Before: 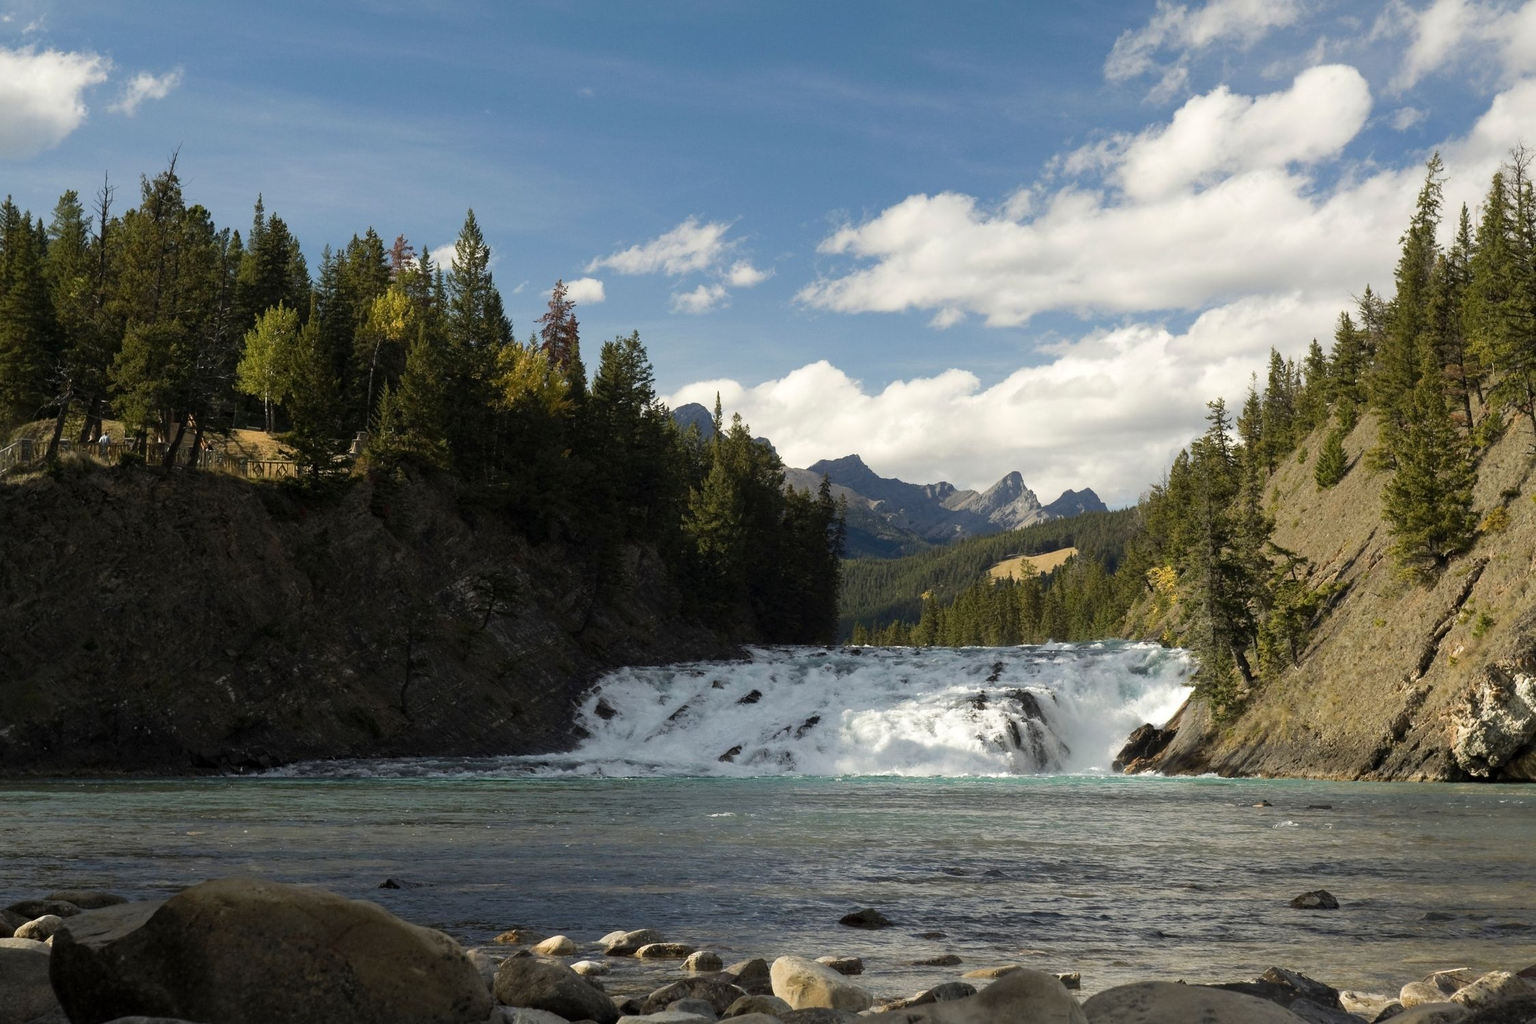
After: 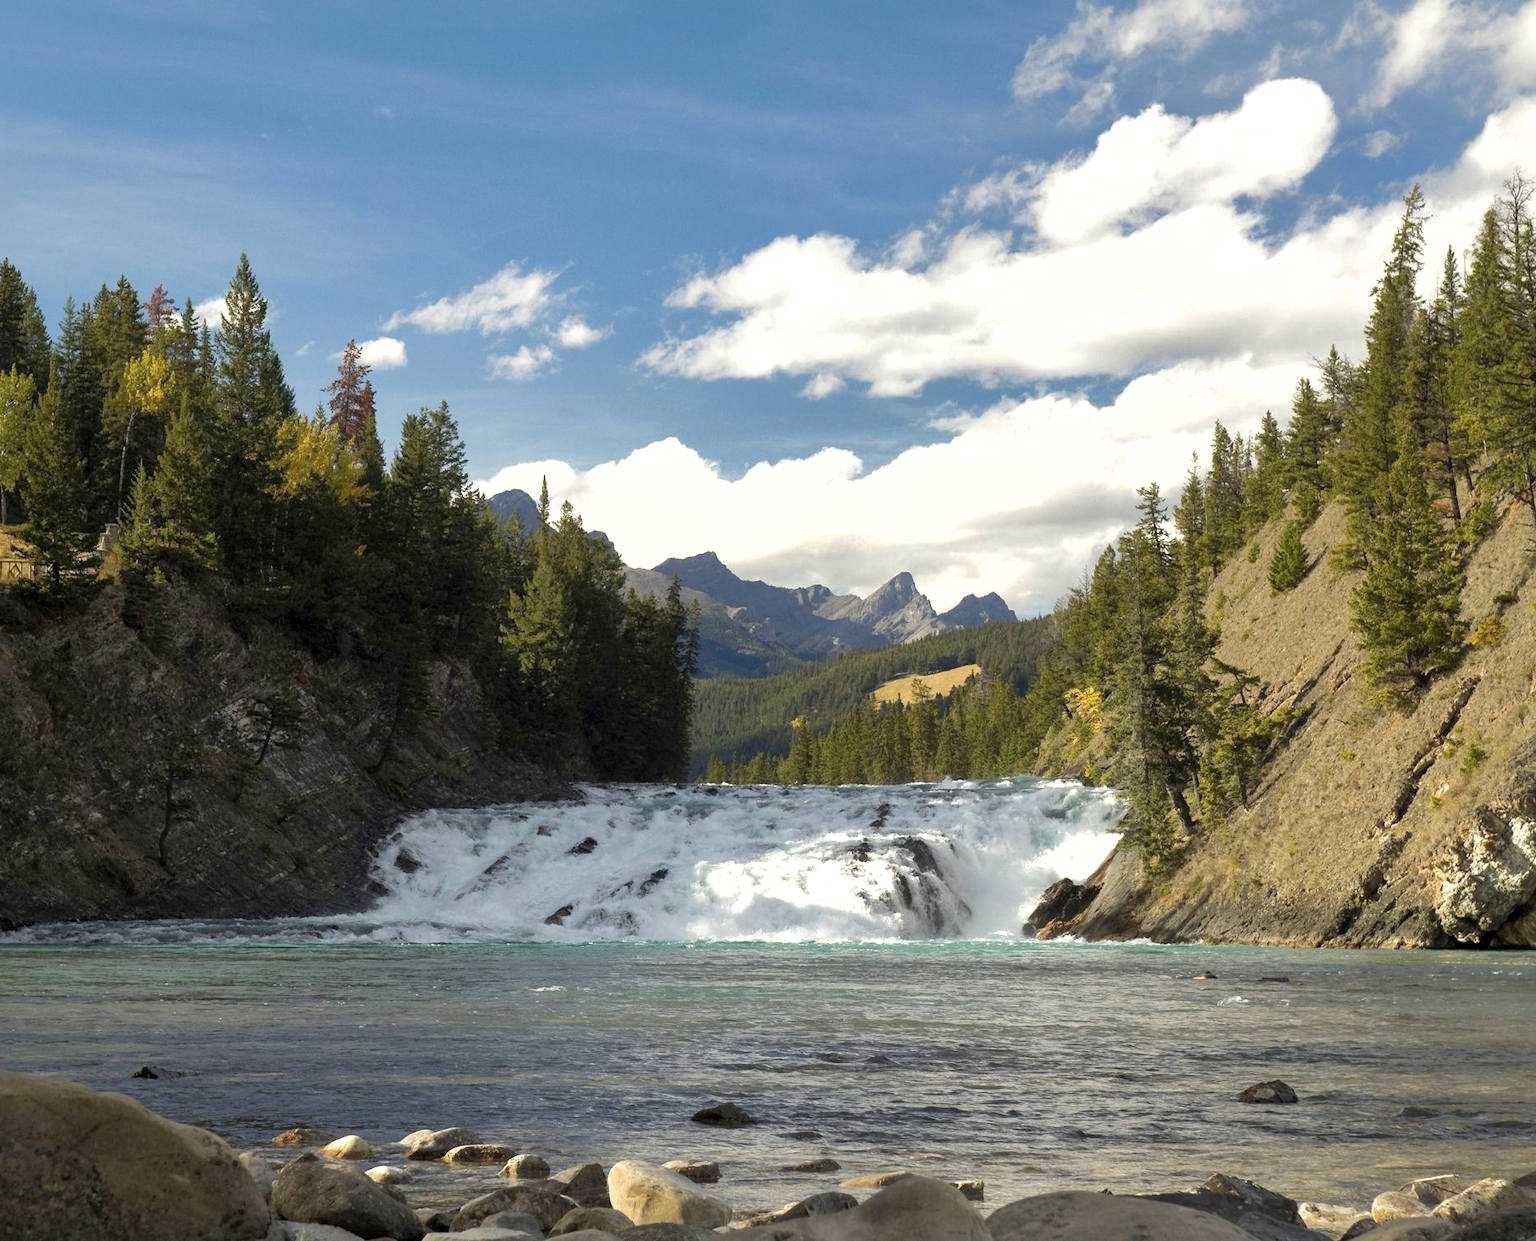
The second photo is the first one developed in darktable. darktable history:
shadows and highlights: on, module defaults
exposure: black level correction 0.001, exposure 0.5 EV, compensate exposure bias true, compensate highlight preservation false
crop: left 17.582%, bottom 0.031%
